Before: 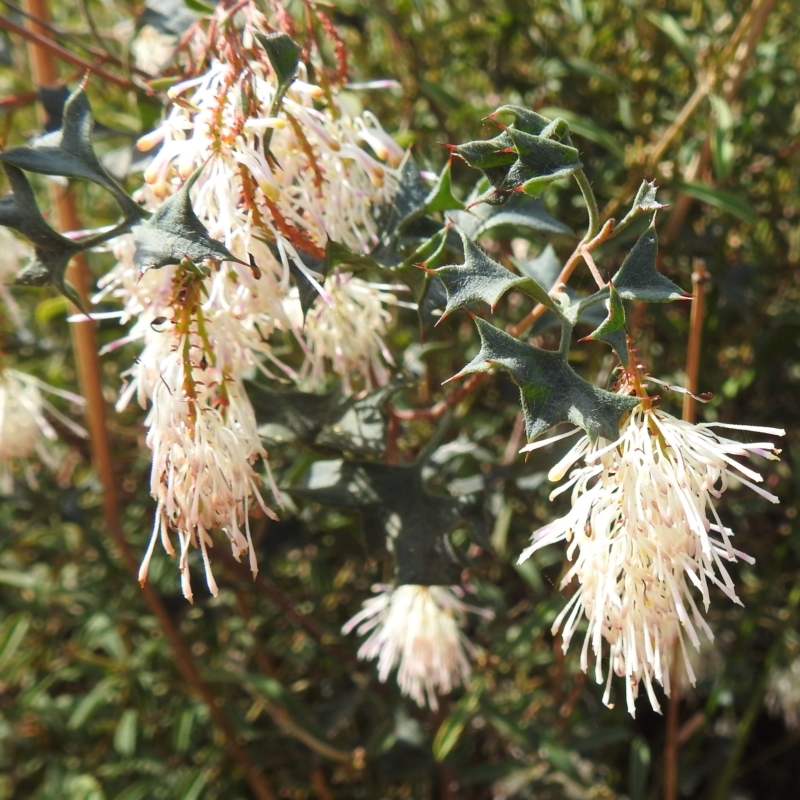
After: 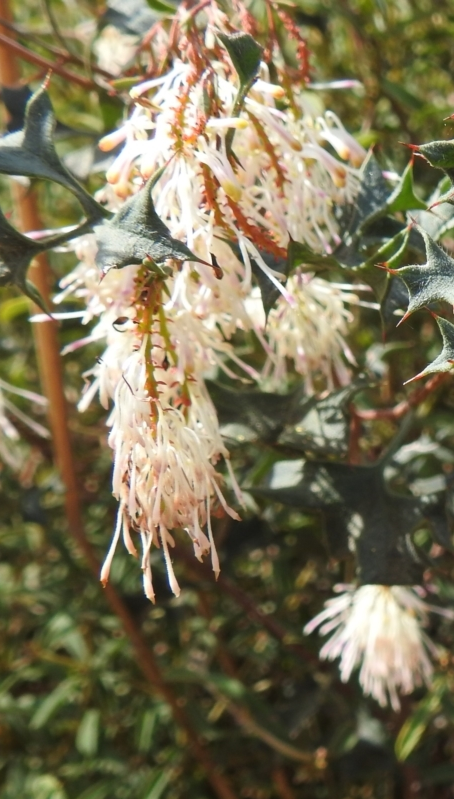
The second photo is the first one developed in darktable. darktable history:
crop: left 4.847%, right 38.371%
